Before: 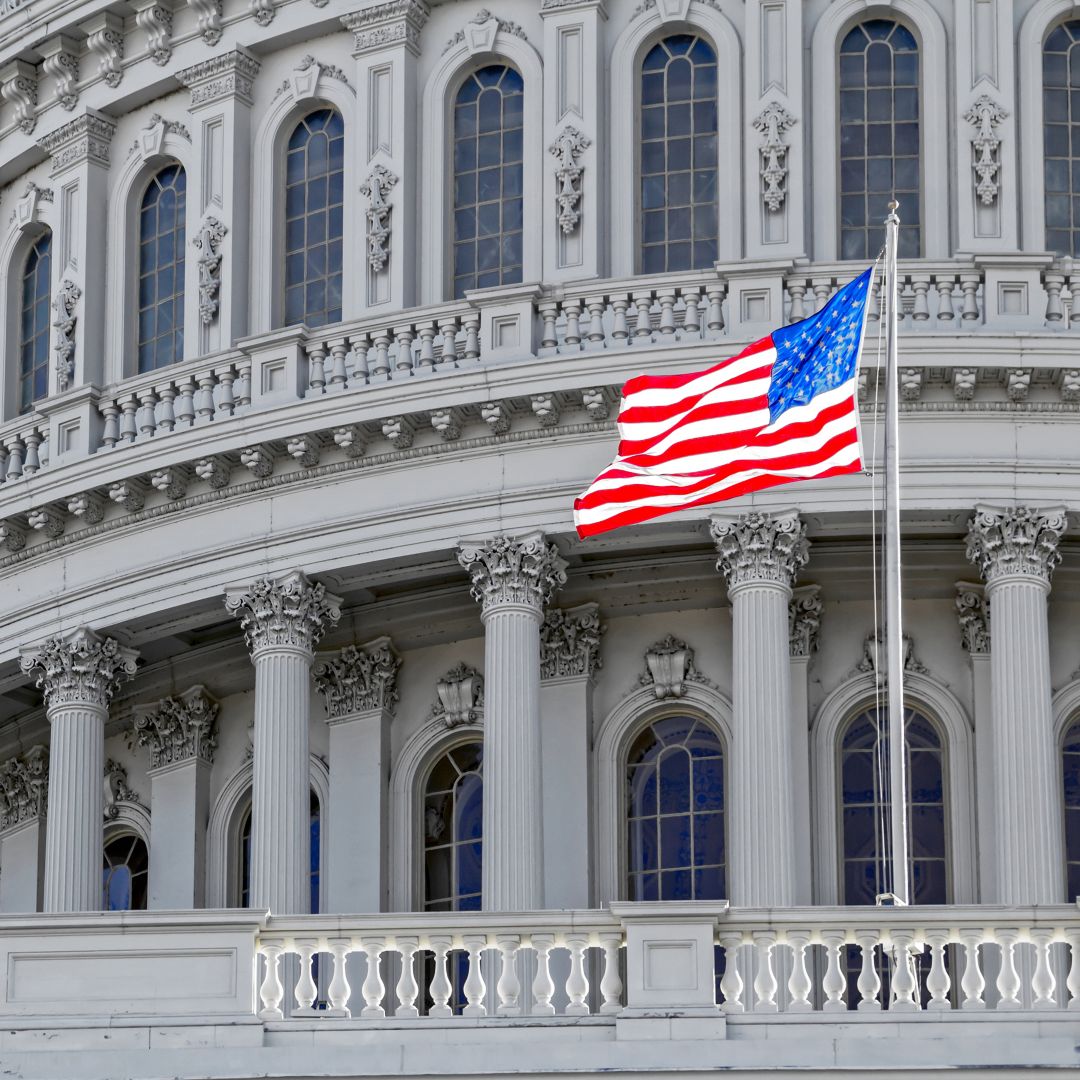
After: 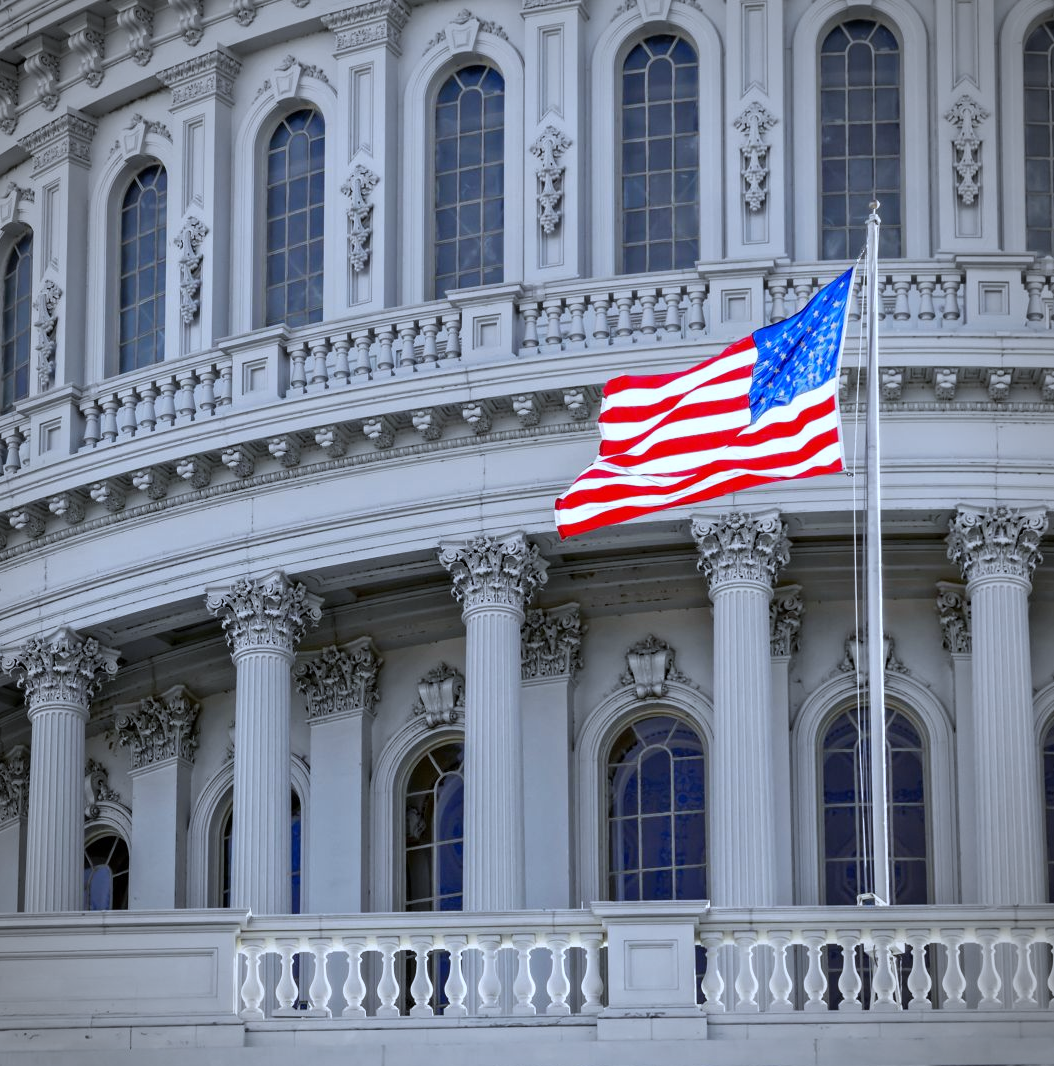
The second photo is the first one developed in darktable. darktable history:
white balance: red 0.931, blue 1.11
crop and rotate: left 1.774%, right 0.633%, bottom 1.28%
vignetting: on, module defaults
